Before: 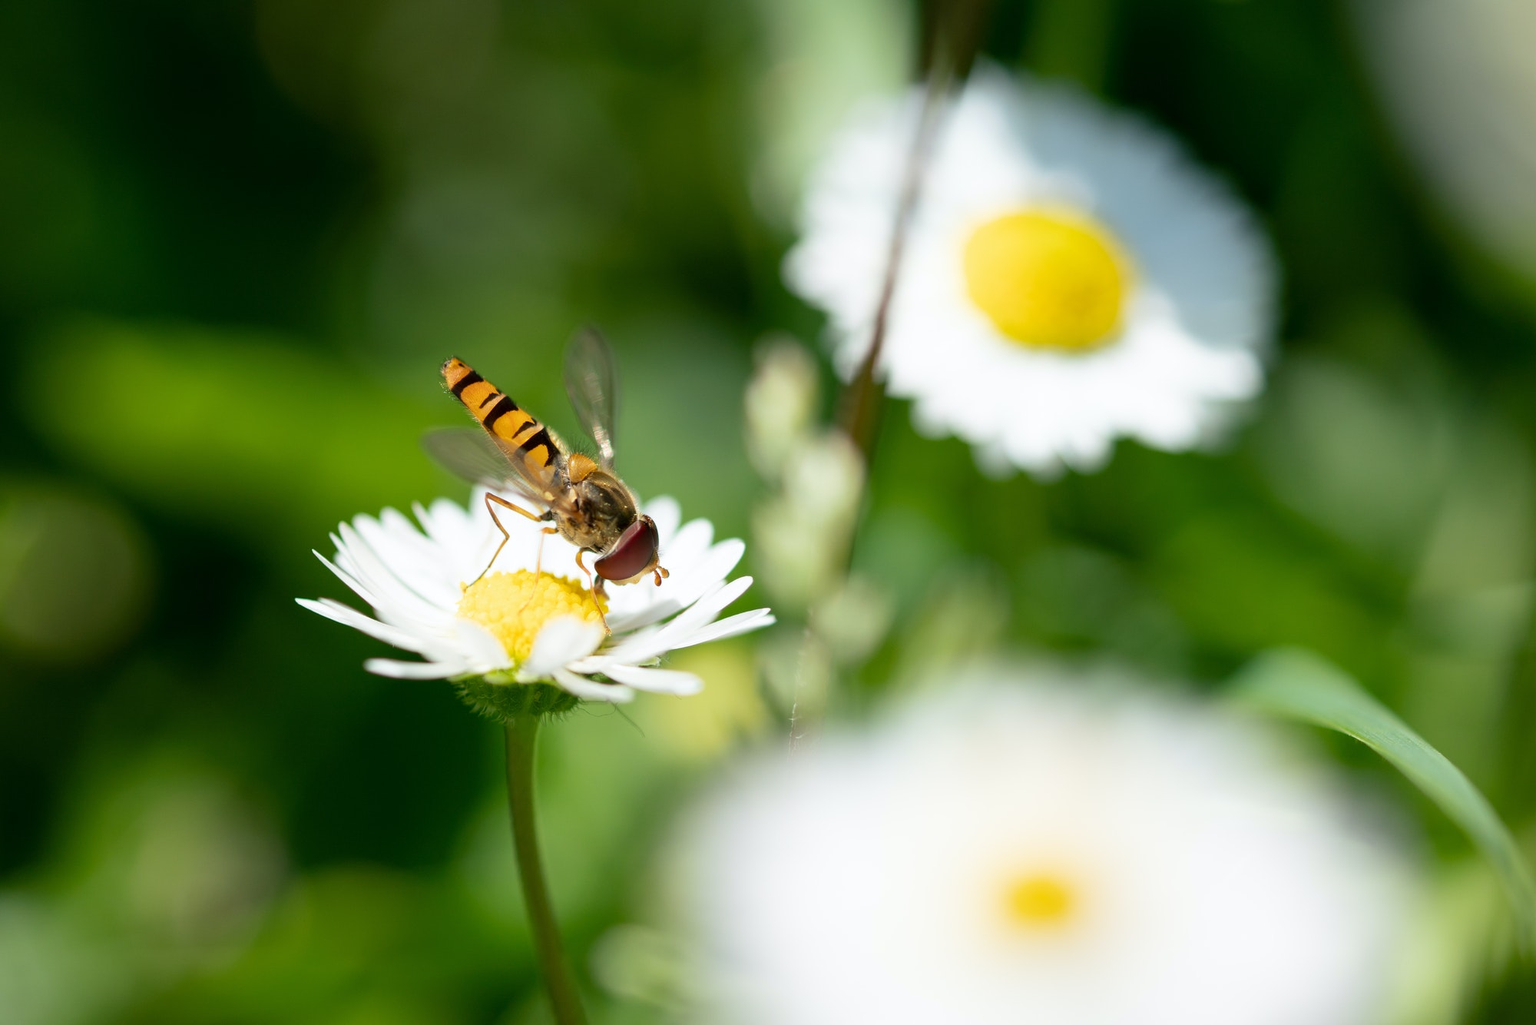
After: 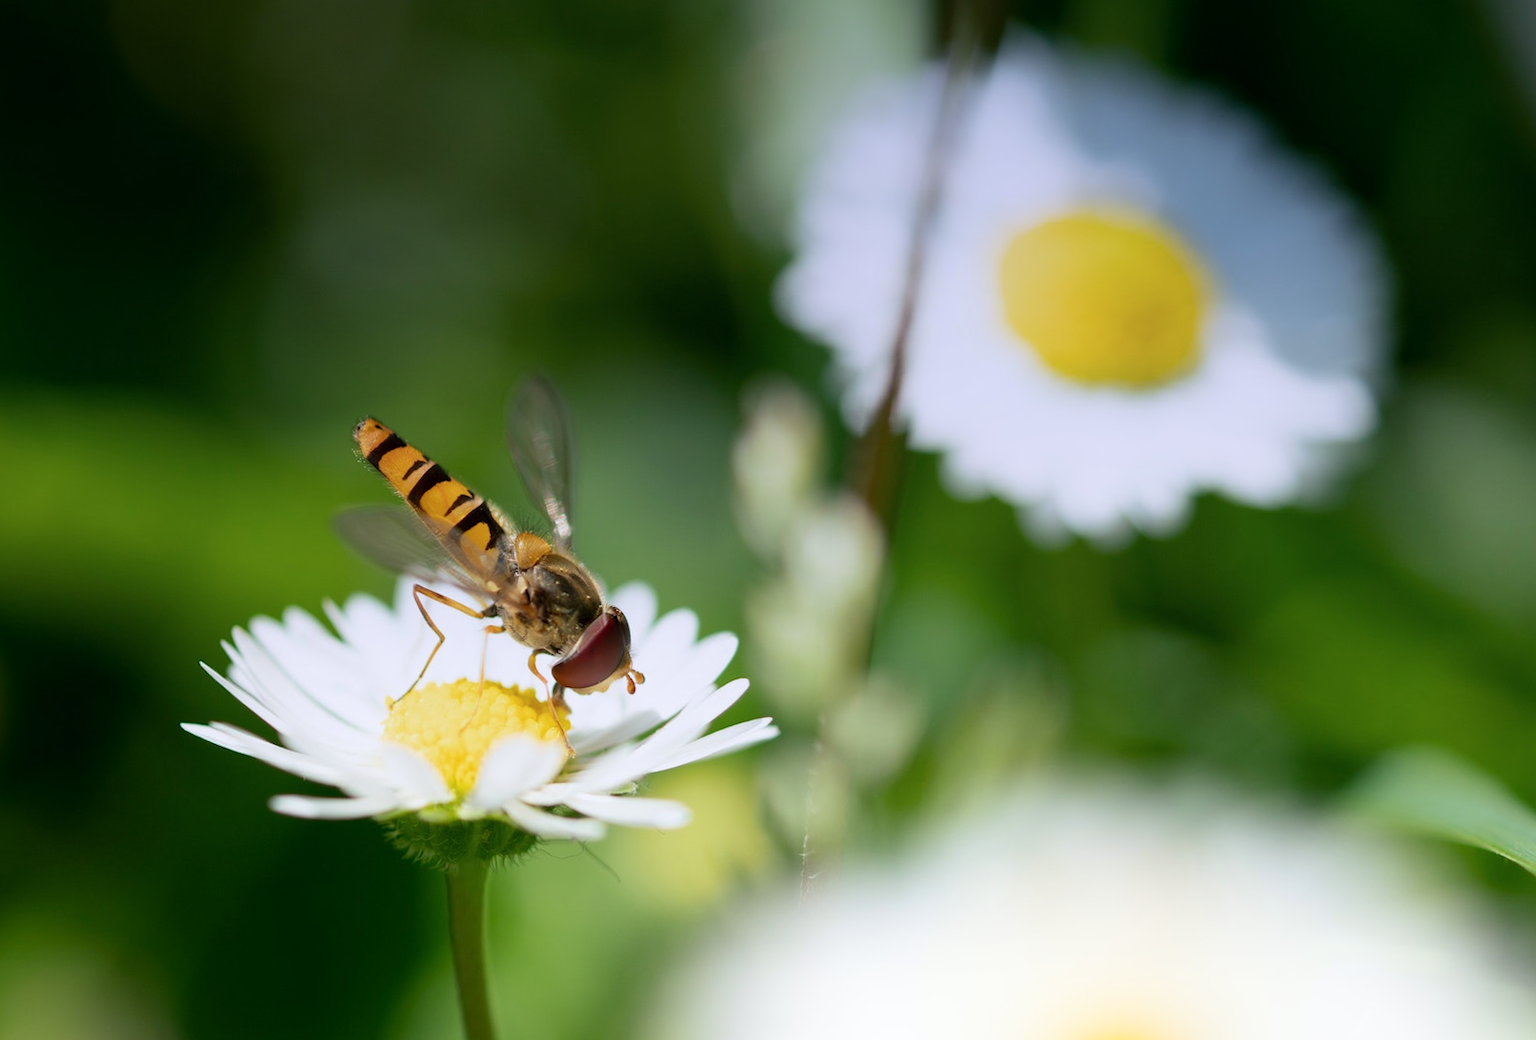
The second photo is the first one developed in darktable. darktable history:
graduated density: hue 238.83°, saturation 50%
crop and rotate: left 10.77%, top 5.1%, right 10.41%, bottom 16.76%
shadows and highlights: radius 93.07, shadows -14.46, white point adjustment 0.23, highlights 31.48, compress 48.23%, highlights color adjustment 52.79%, soften with gaussian
rotate and perspective: rotation -1.75°, automatic cropping off
